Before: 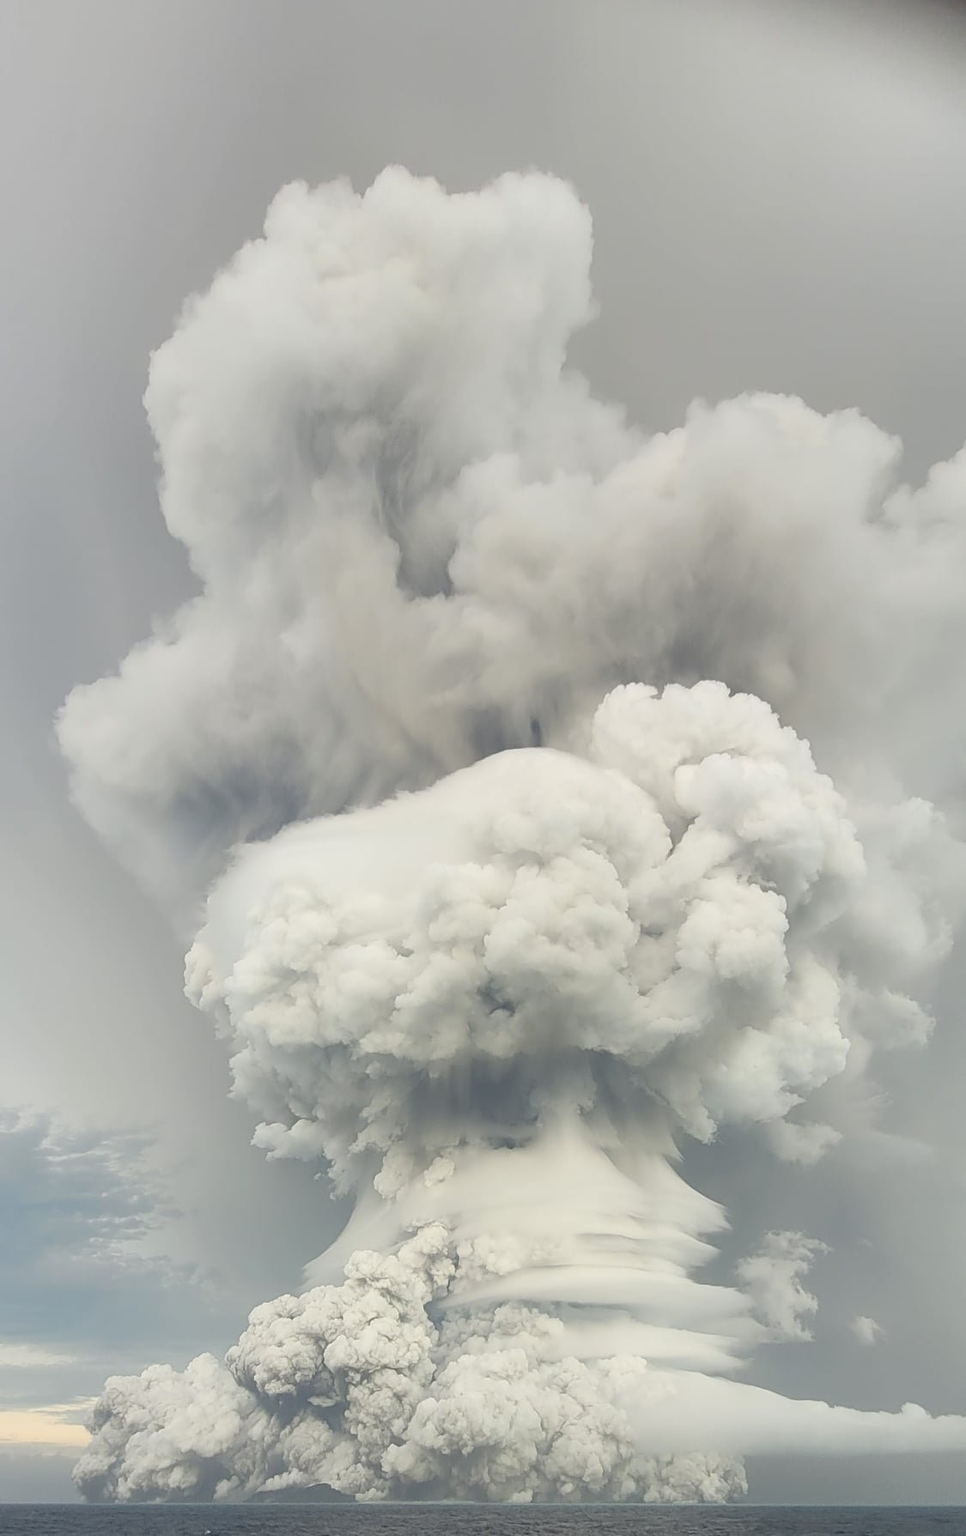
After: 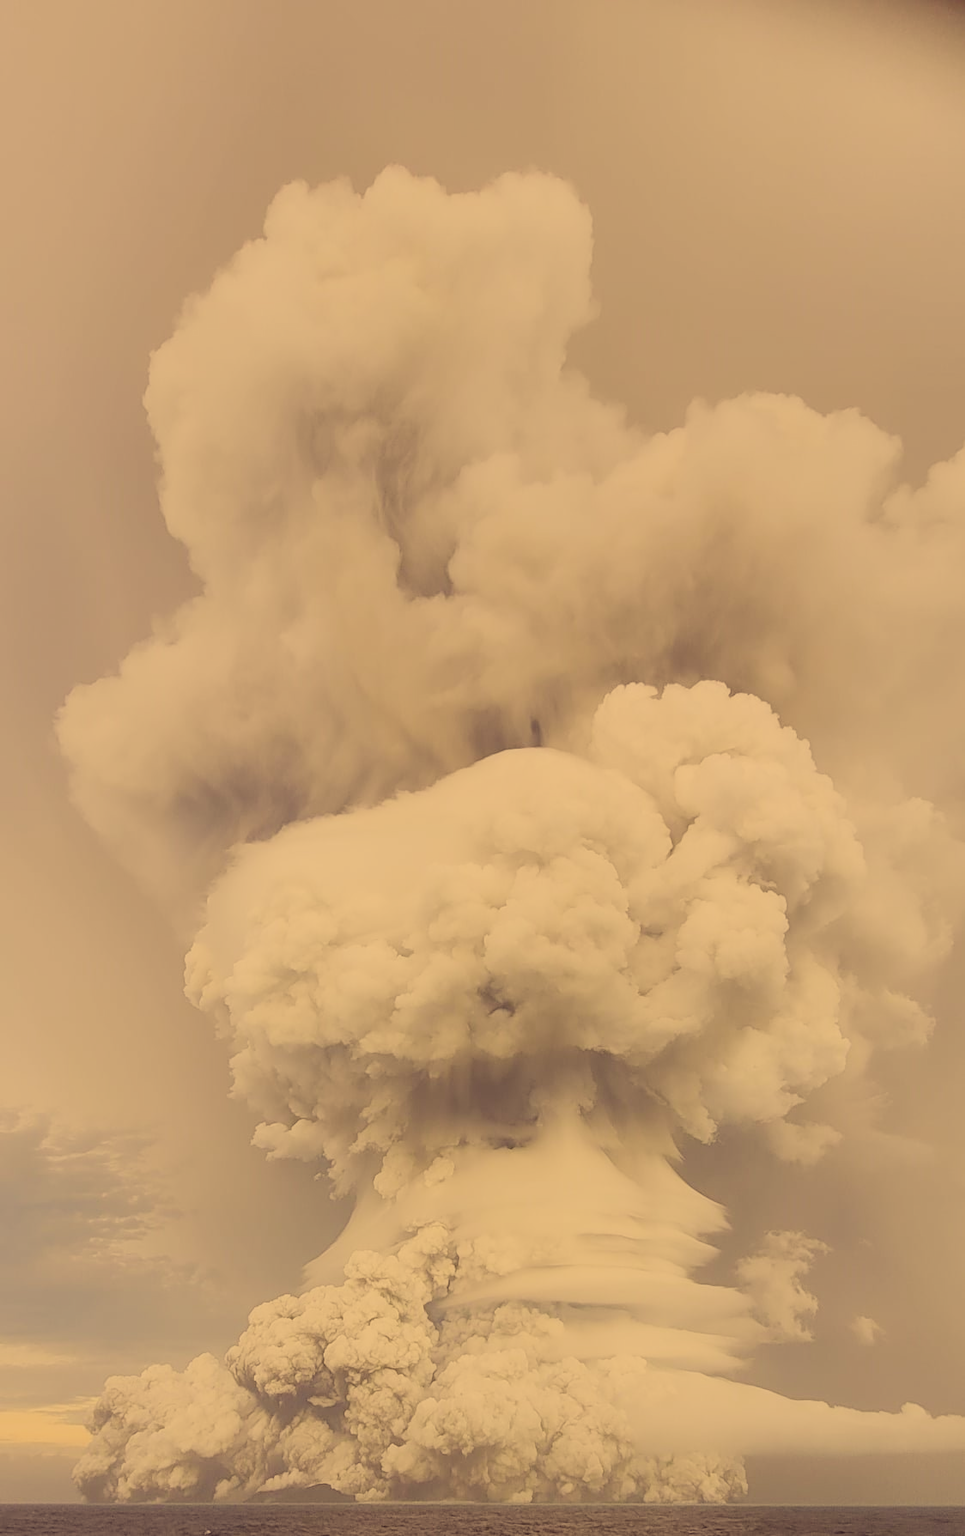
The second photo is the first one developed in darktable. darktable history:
color correction: highlights a* 10.12, highlights b* 39.04, shadows a* 14.62, shadows b* 3.37
filmic rgb: black relative exposure -8.54 EV, white relative exposure 5.52 EV, hardness 3.39, contrast 1.016
